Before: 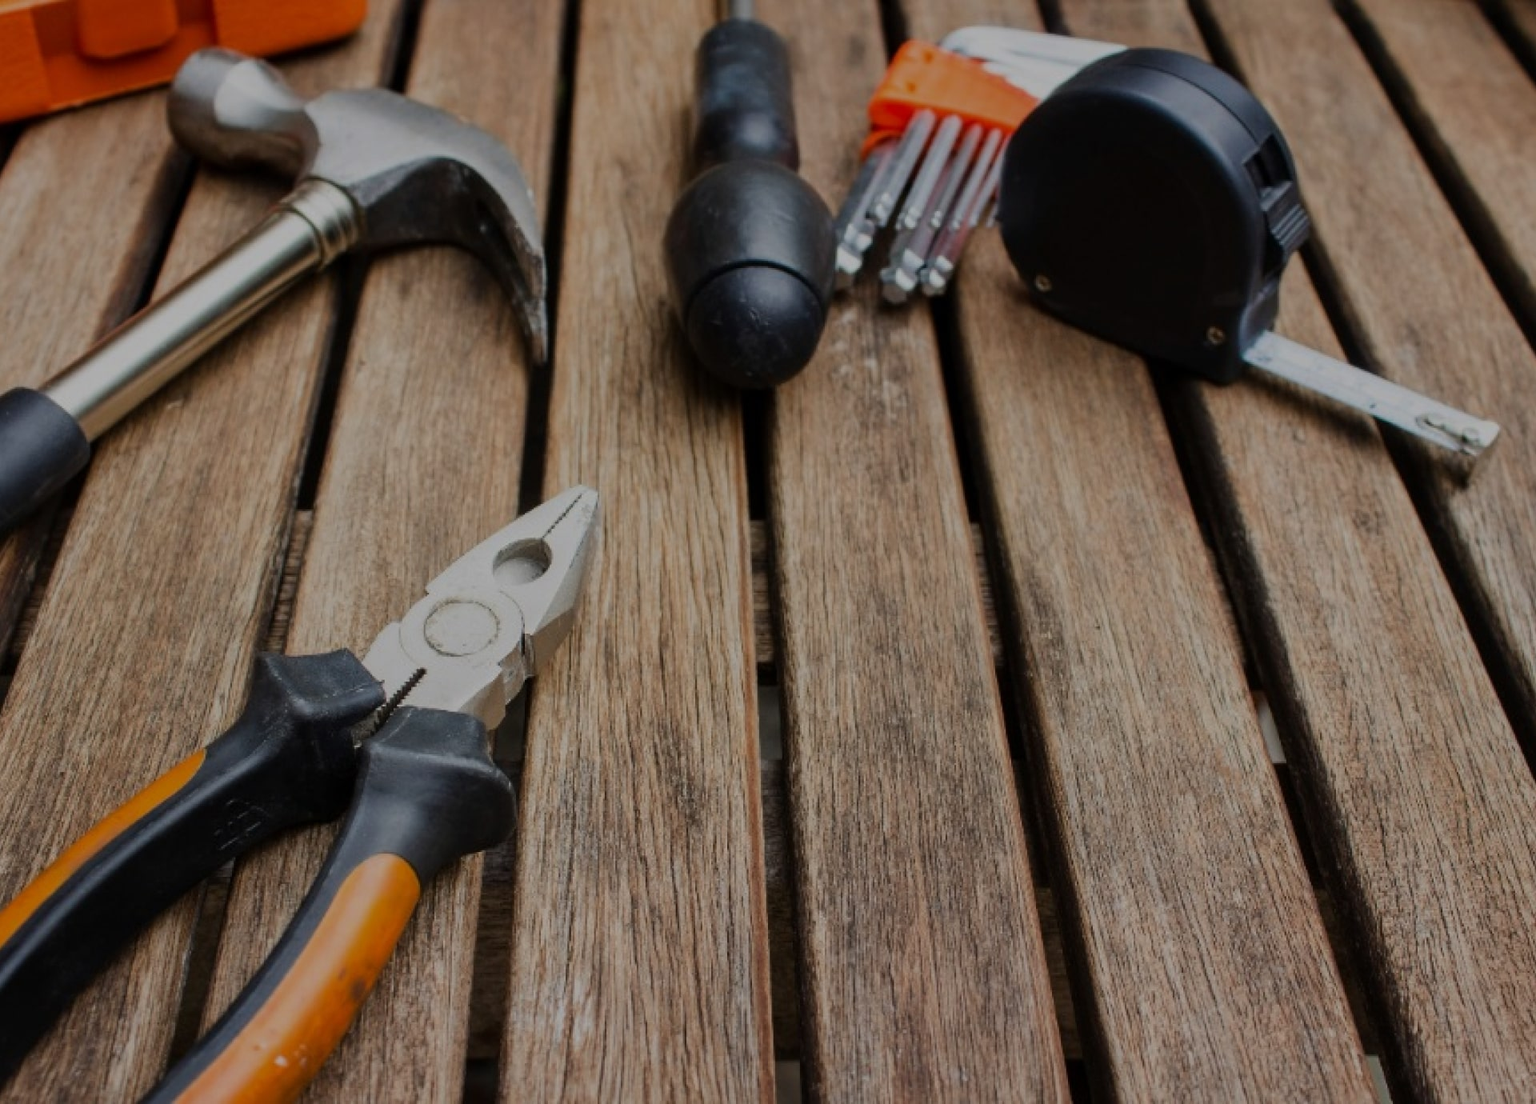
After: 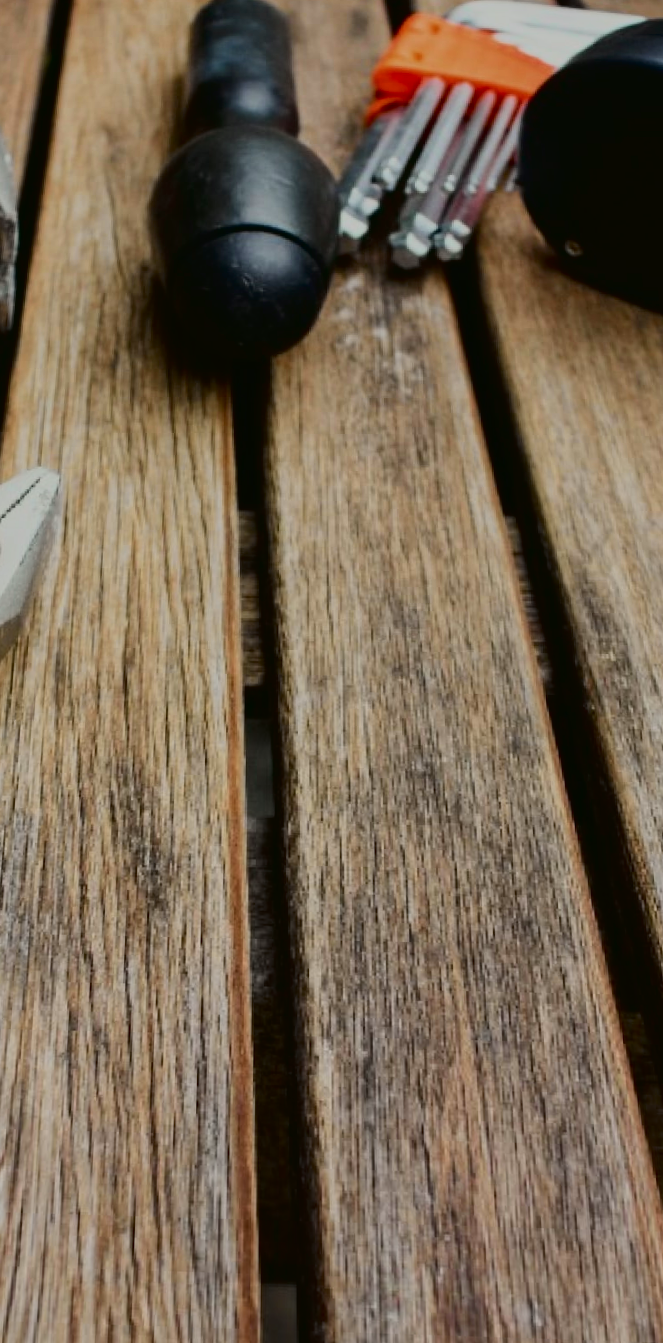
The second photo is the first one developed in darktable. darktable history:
rotate and perspective: rotation 0.72°, lens shift (vertical) -0.352, lens shift (horizontal) -0.051, crop left 0.152, crop right 0.859, crop top 0.019, crop bottom 0.964
crop: left 31.229%, right 27.105%
tone curve: curves: ch0 [(0, 0.017) (0.091, 0.04) (0.296, 0.276) (0.439, 0.482) (0.64, 0.729) (0.785, 0.817) (0.995, 0.917)]; ch1 [(0, 0) (0.384, 0.365) (0.463, 0.447) (0.486, 0.474) (0.503, 0.497) (0.526, 0.52) (0.555, 0.564) (0.578, 0.589) (0.638, 0.66) (0.766, 0.773) (1, 1)]; ch2 [(0, 0) (0.374, 0.344) (0.446, 0.443) (0.501, 0.509) (0.528, 0.522) (0.569, 0.593) (0.61, 0.646) (0.666, 0.688) (1, 1)], color space Lab, independent channels, preserve colors none
